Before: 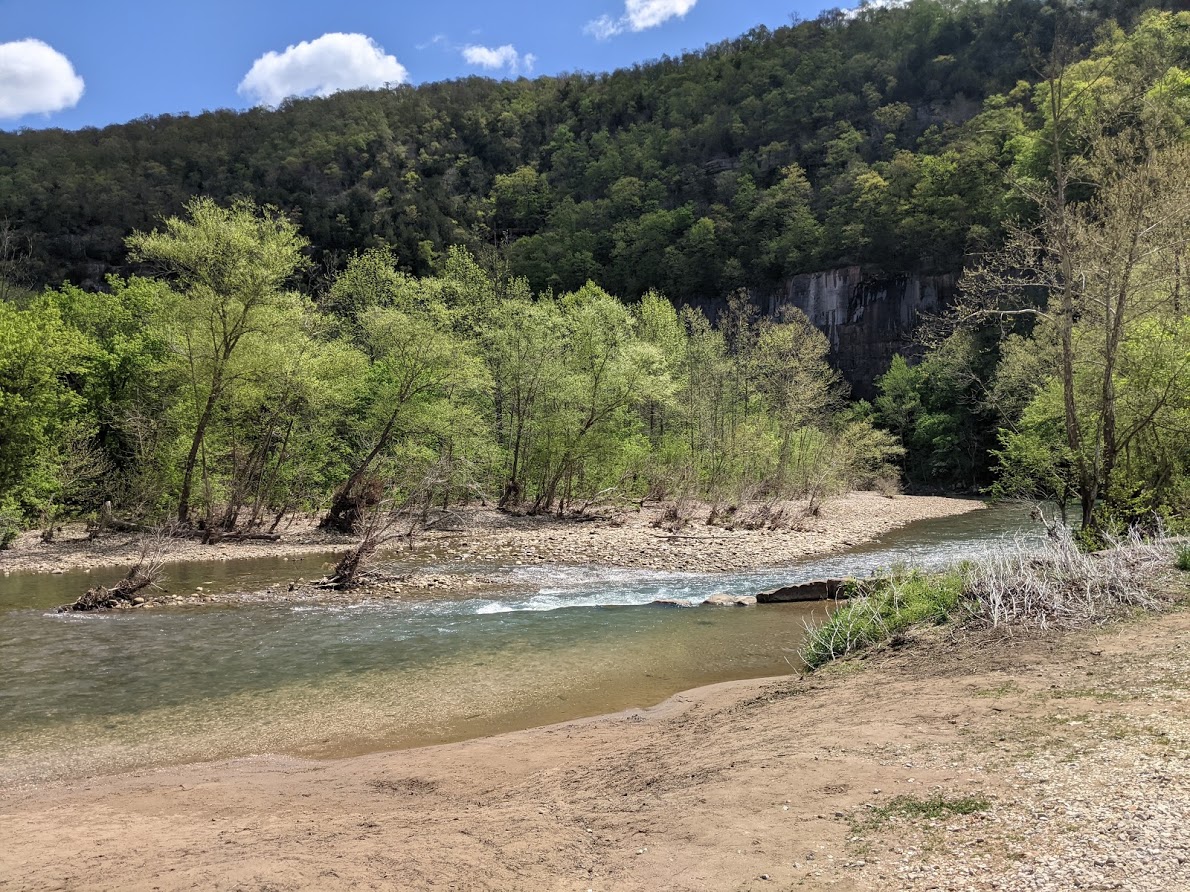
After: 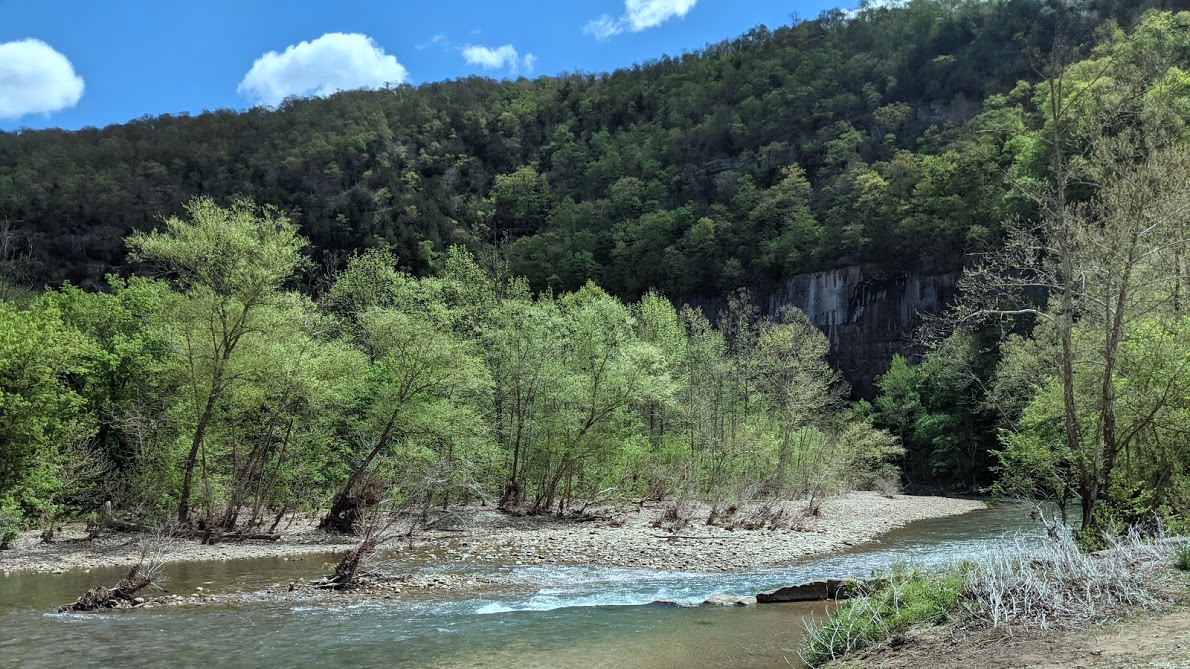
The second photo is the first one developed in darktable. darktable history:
crop: bottom 24.988%
color correction: highlights a* -10.04, highlights b* -10.37
